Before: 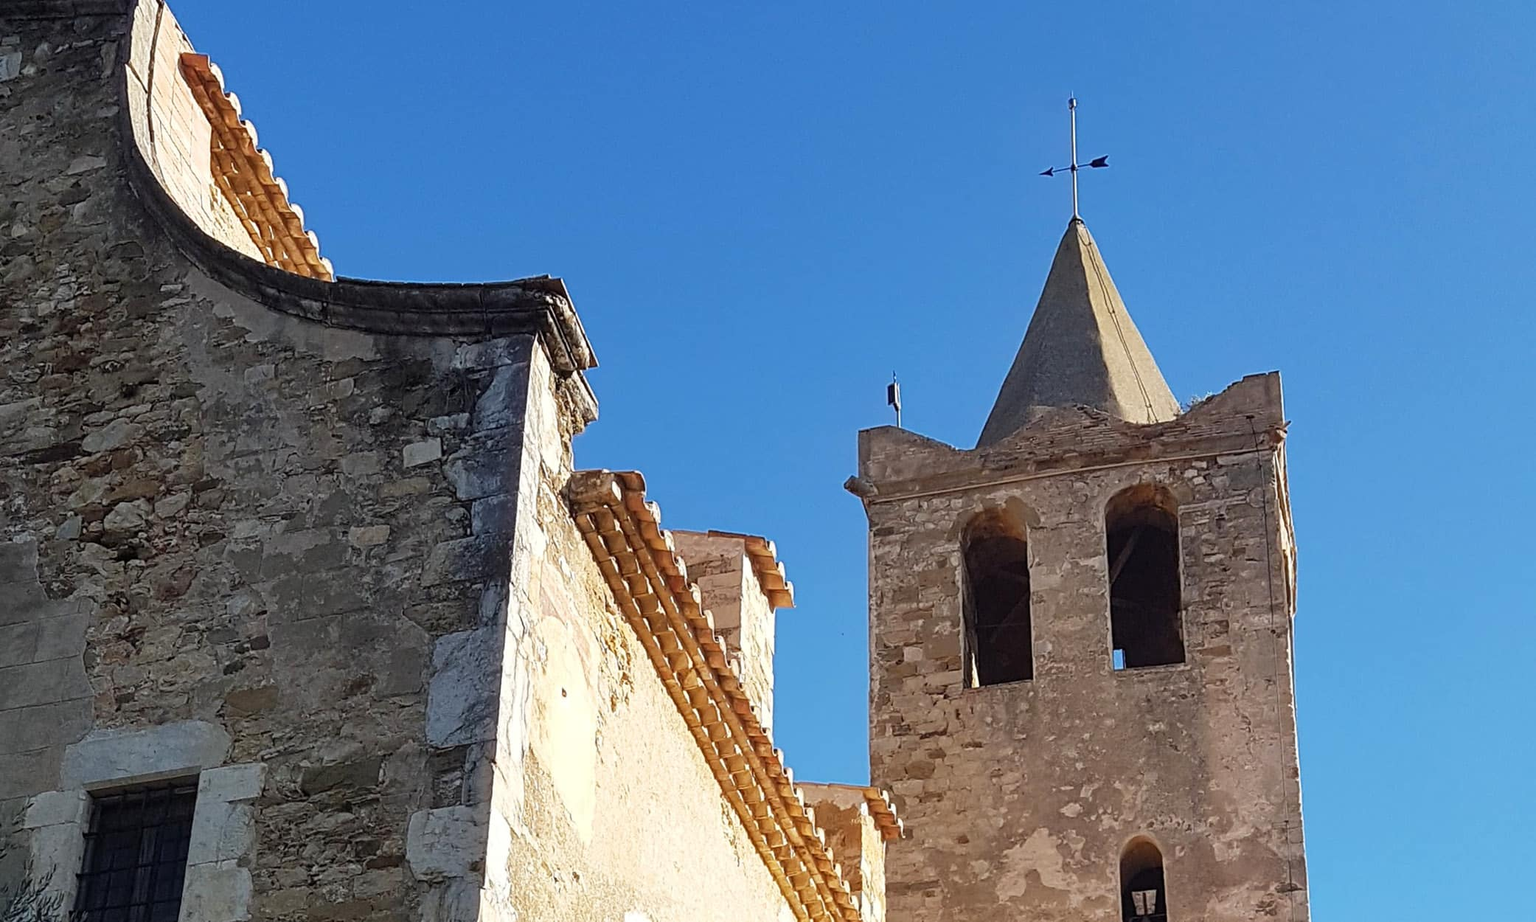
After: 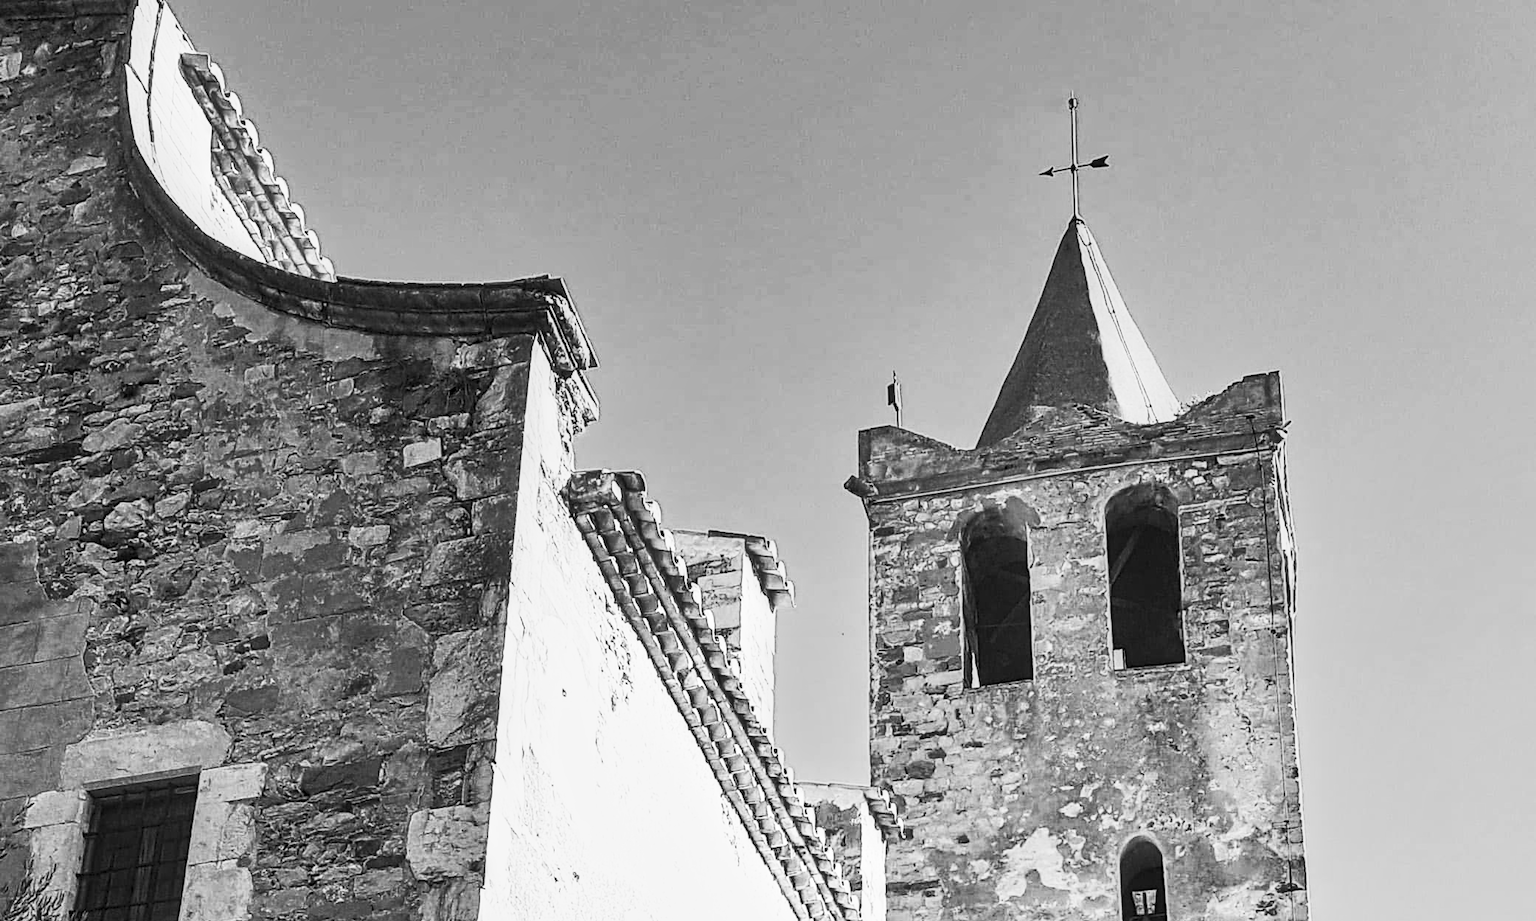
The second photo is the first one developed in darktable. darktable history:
shadows and highlights: soften with gaussian
exposure: black level correction 0, exposure 0.3 EV, compensate highlight preservation false
contrast brightness saturation: contrast 0.57, brightness 0.57, saturation -0.34
monochrome: a 30.25, b 92.03
color balance rgb: perceptual saturation grading › global saturation 35%, perceptual saturation grading › highlights -25%, perceptual saturation grading › shadows 50%
color calibration: illuminant as shot in camera, x 0.358, y 0.373, temperature 4628.91 K
local contrast: detail 130%
